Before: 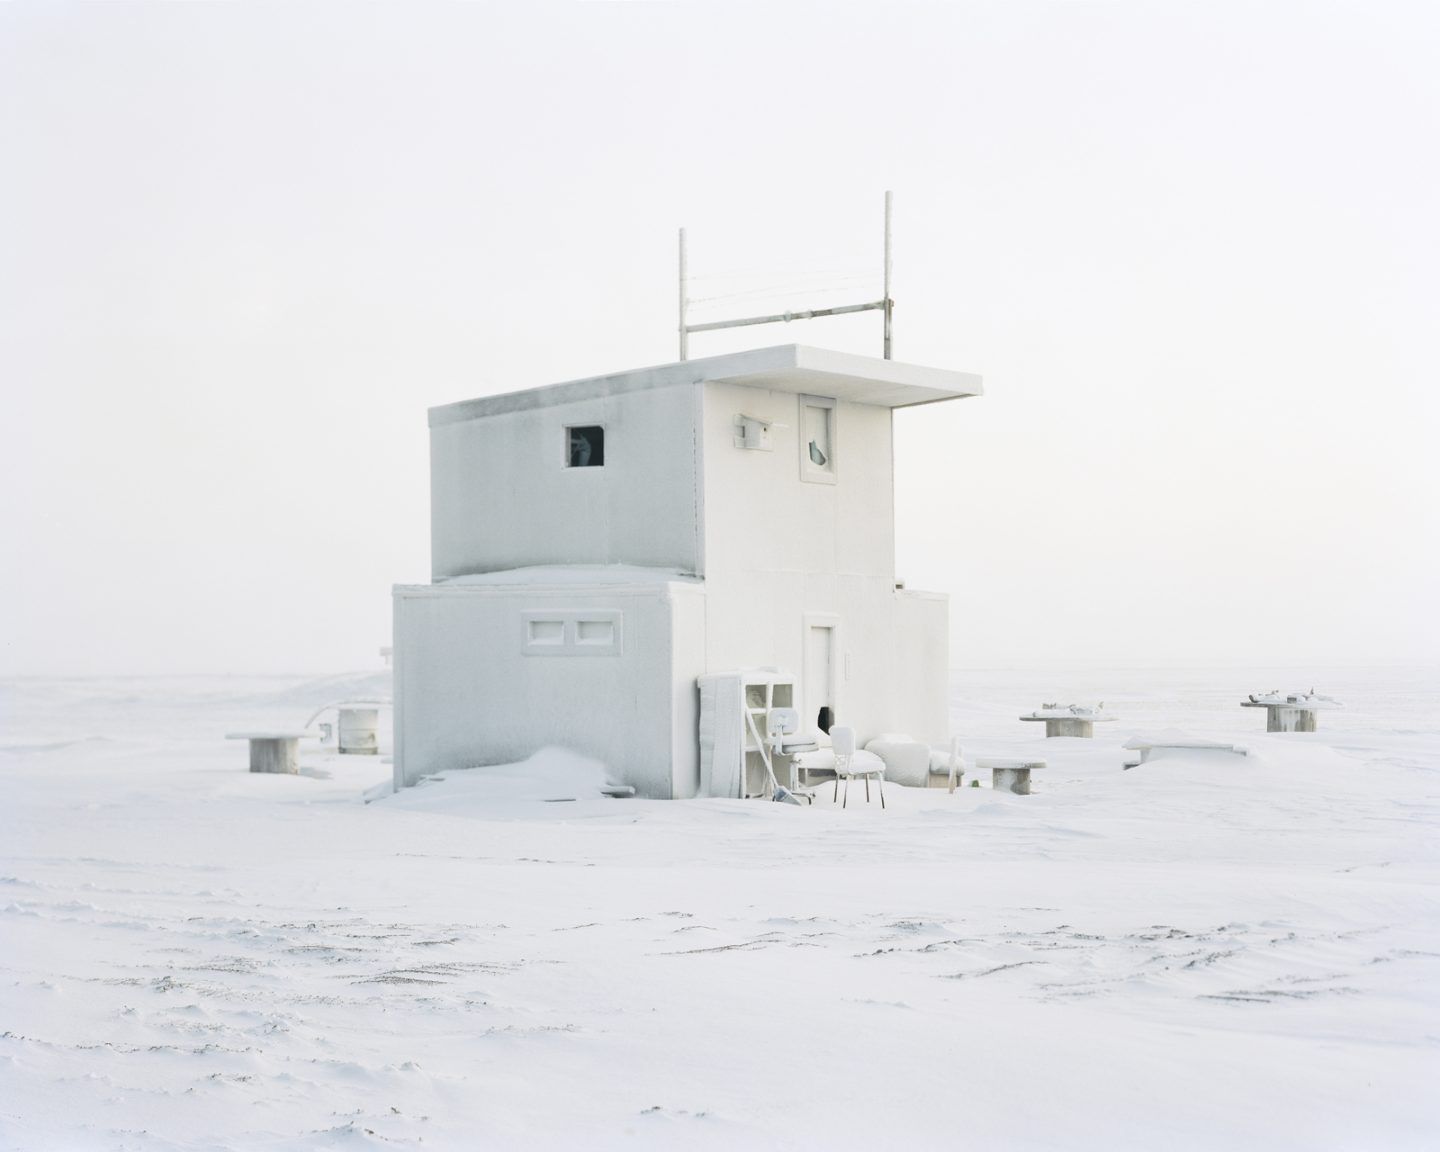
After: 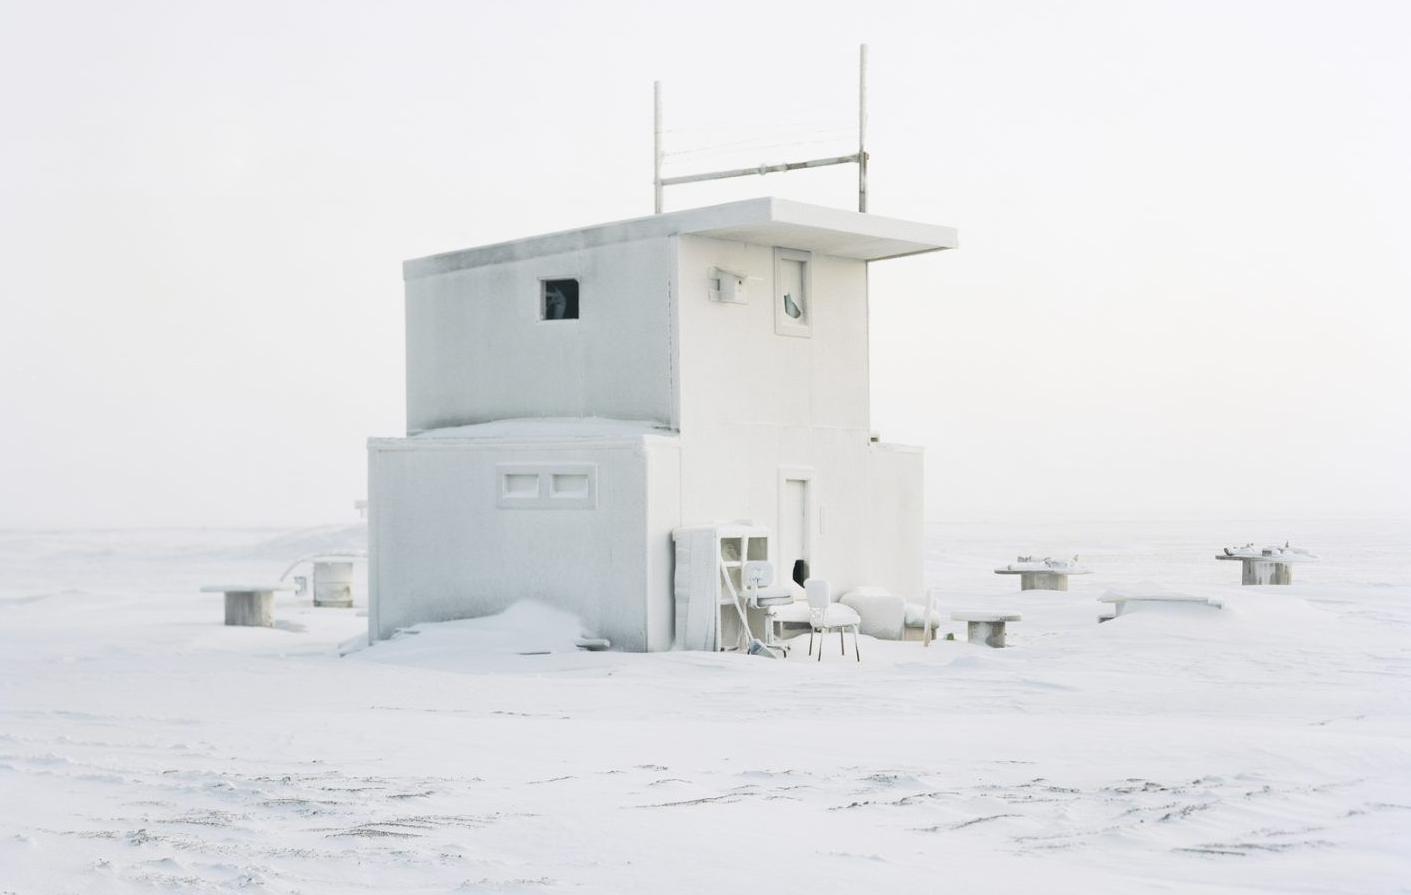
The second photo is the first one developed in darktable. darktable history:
crop and rotate: left 1.799%, top 12.822%, right 0.19%, bottom 9.456%
